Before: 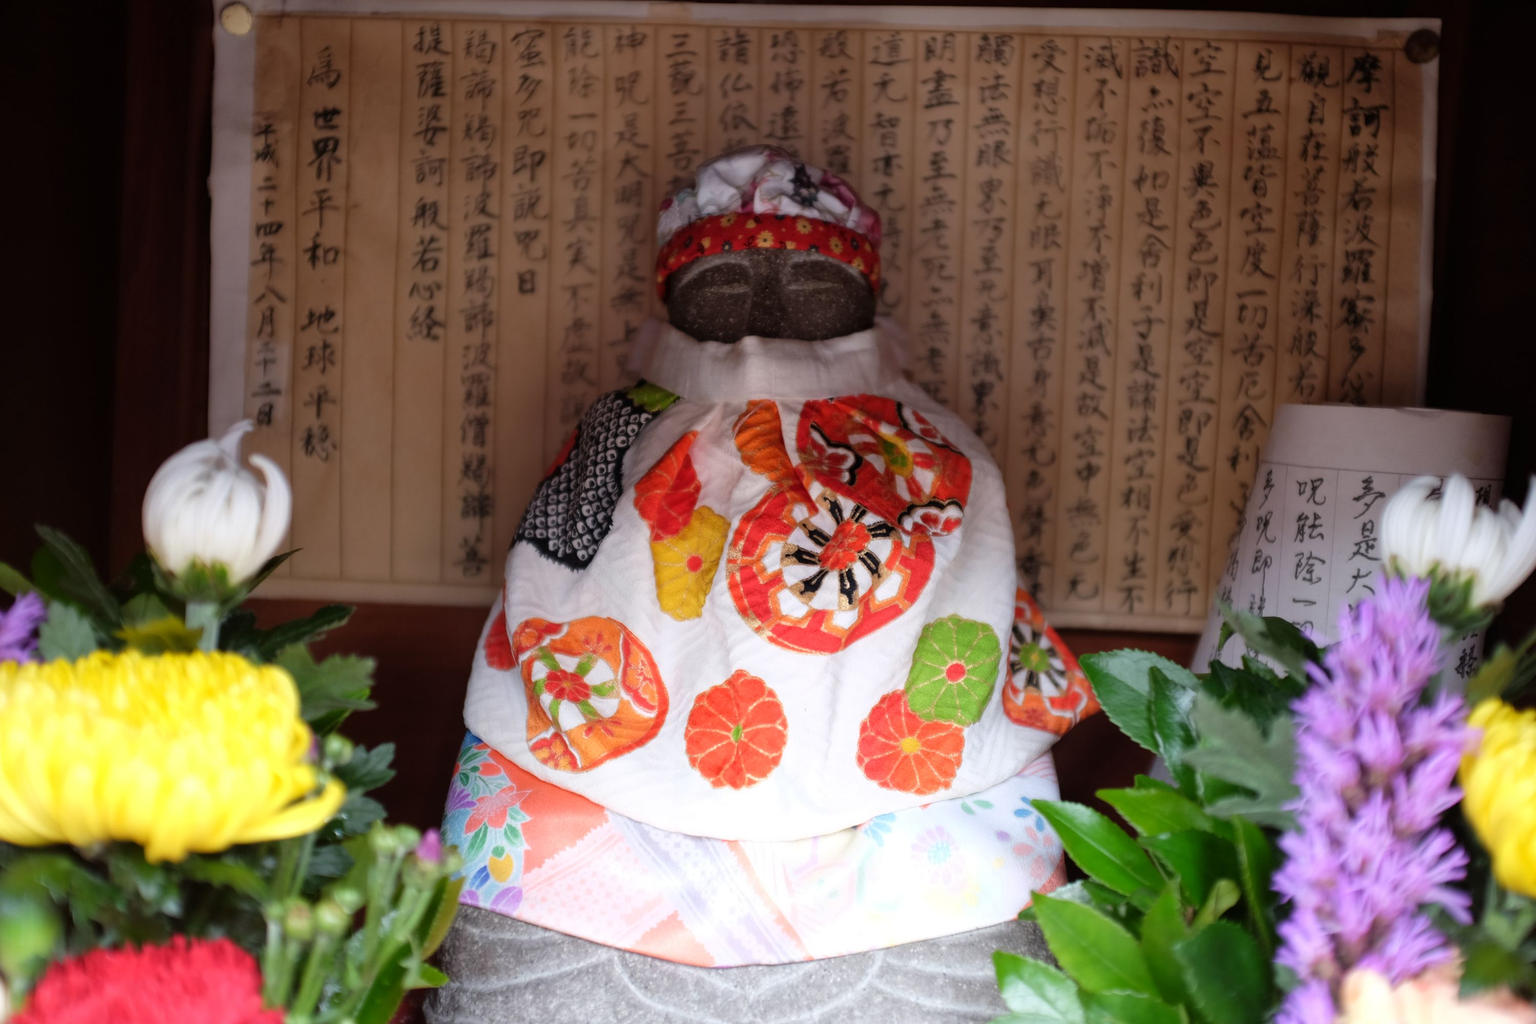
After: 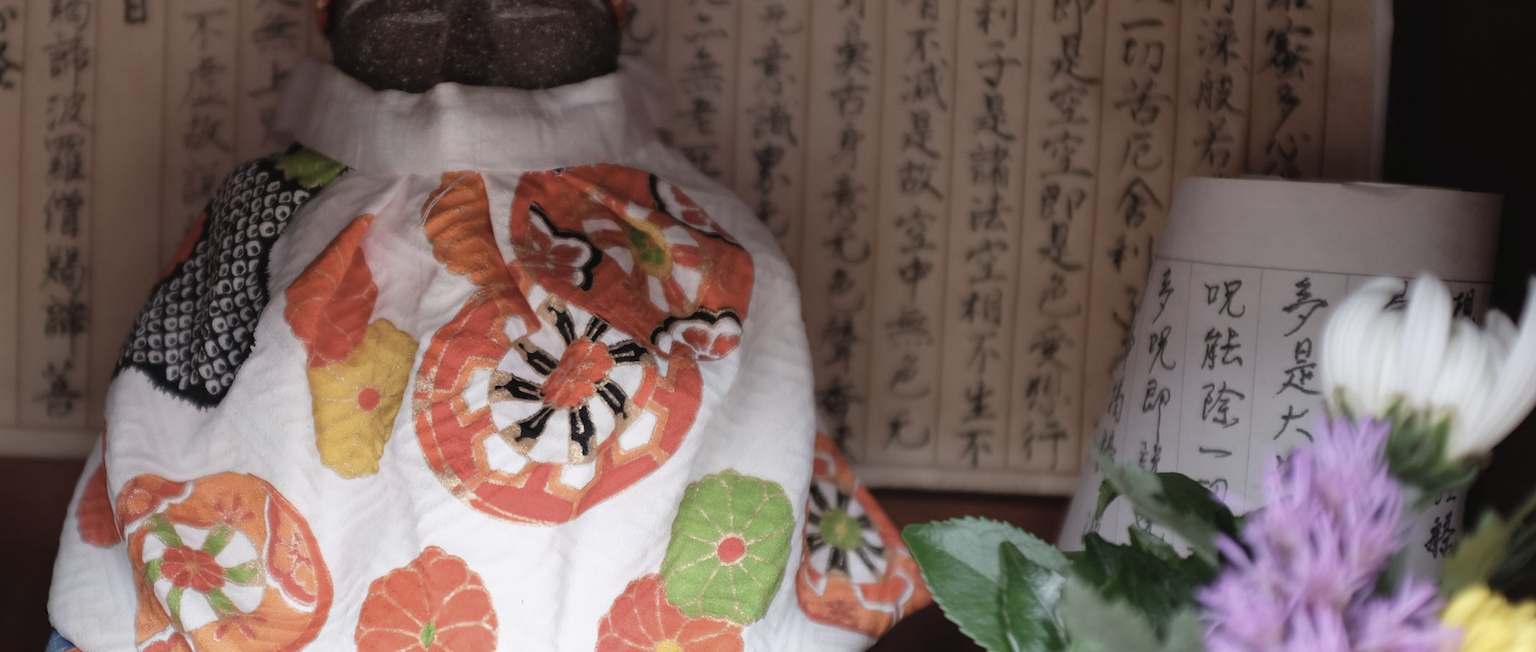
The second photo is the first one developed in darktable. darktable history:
contrast brightness saturation: contrast -0.05, saturation -0.41
crop and rotate: left 27.938%, top 27.046%, bottom 27.046%
